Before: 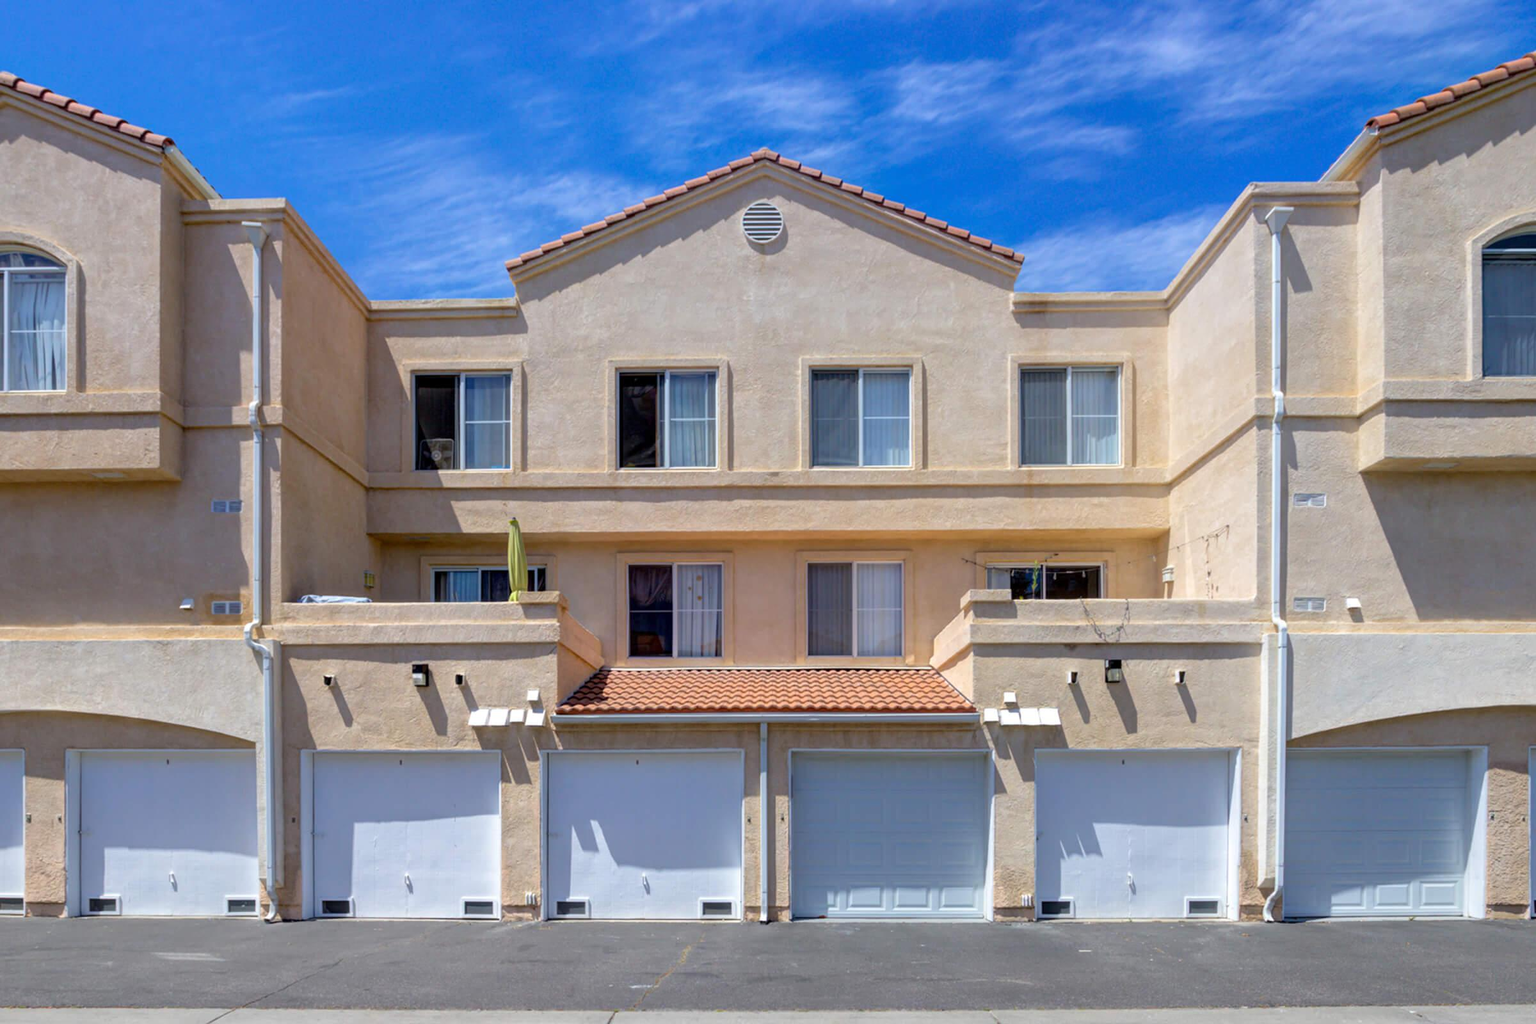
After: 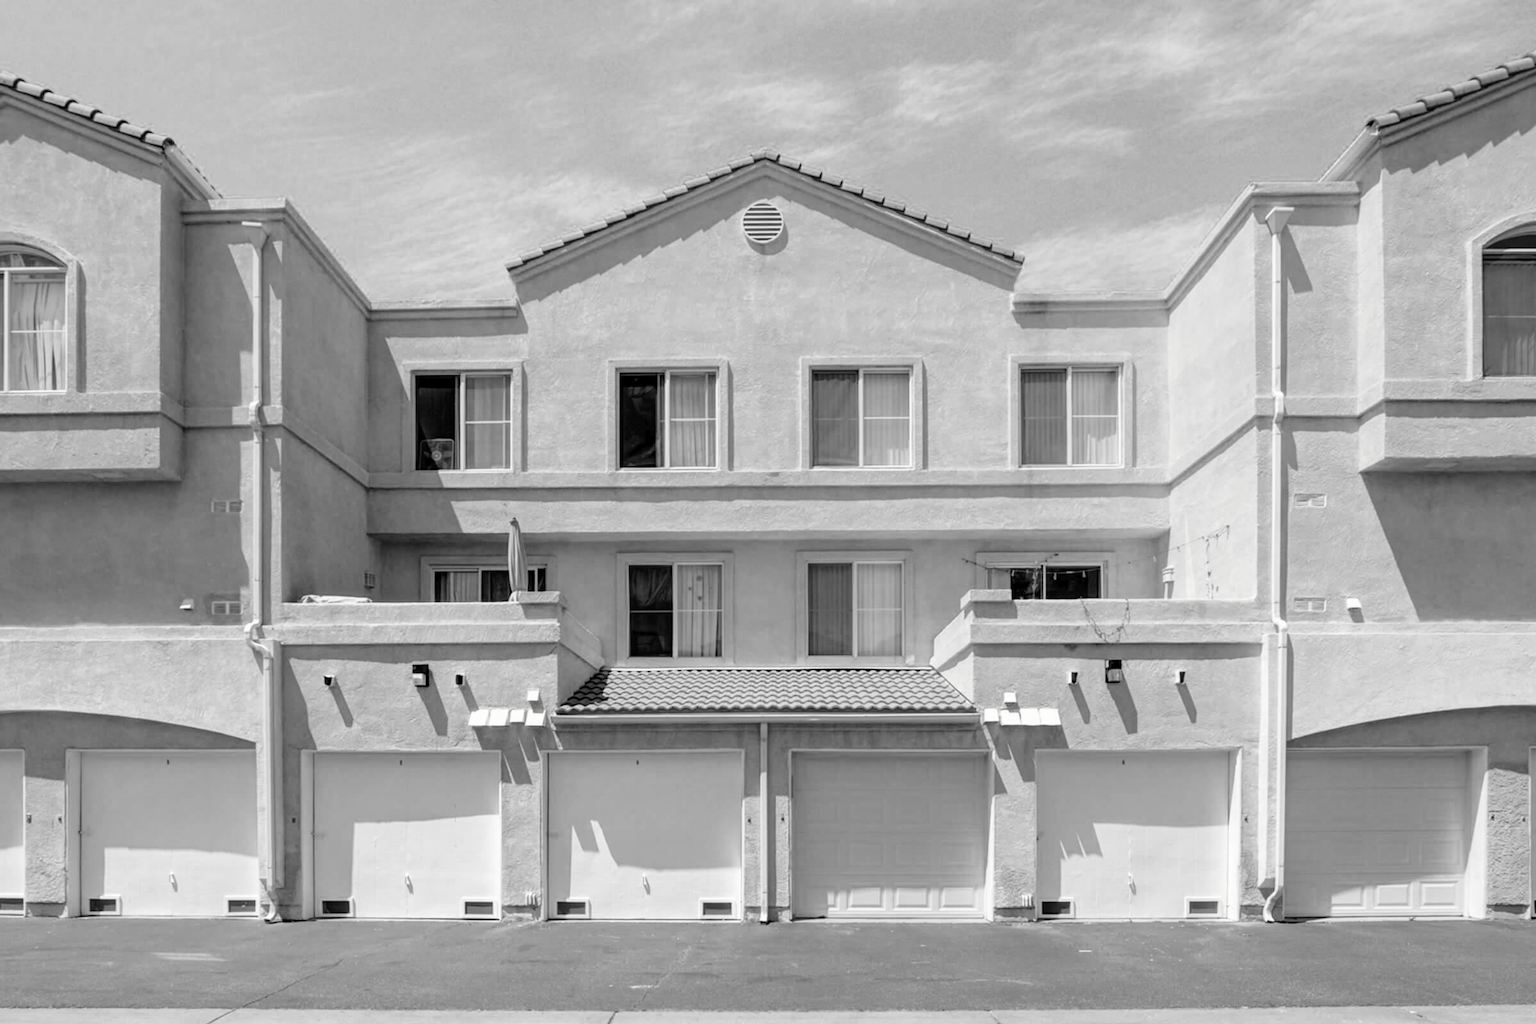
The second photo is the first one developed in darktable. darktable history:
tone curve: curves: ch0 [(0, 0) (0.003, 0.019) (0.011, 0.019) (0.025, 0.026) (0.044, 0.043) (0.069, 0.066) (0.1, 0.095) (0.136, 0.133) (0.177, 0.181) (0.224, 0.233) (0.277, 0.302) (0.335, 0.375) (0.399, 0.452) (0.468, 0.532) (0.543, 0.609) (0.623, 0.695) (0.709, 0.775) (0.801, 0.865) (0.898, 0.932) (1, 1)], preserve colors none
color look up table: target L [97.23, 95.84, 88.12, 83.84, 89.53, 79.52, 77.34, 77.71, 76.25, 50.17, 71.1, 62.08, 60.17, 48.84, 38.8, 48.84, 44.82, 17.69, 7.247, 201, 84.2, 83.12, 72.94, 65.49, 67.74, 58.38, 68.12, 63.6, 37.13, 33.18, 34.03, 23.97, 13.87, 90.24, 89.53, 86.7, 73.31, 67.37, 82.76, 63.22, 44, 30.59, 35.16, 15.64, 89.53, 86.7, 79.88, 42.37, 44.82], target a [-0.099, -0.099, -0.003, -0.002, -0.002, 0 ×4, 0.001, 0 ×4, 0.001, 0 ×6, -0.001, 0, -0.001, 0, 0.001, 0, 0, 0.001, 0, 0.001, 0, 0, -0.003, -0.002, -0.003, 0 ×6, 0.001, 0, -0.002, -0.003, 0, 0, 0], target b [1.22, 1.224, 0.024, 0.023, 0.024, 0.001 ×4, -0.004, 0.001, 0.002, 0.002, 0.001, -0.003, 0.001, 0.001, -0.002, 0.004, -0.001, 0.001, 0.002, 0.001, 0.002, 0.001, -0.004, 0.001, 0.002, -0.003, 0.001, -0.003, 0, -0.002, 0.024, 0.024, 0.024, 0.001, 0.001, 0.001, 0.002, 0.001, -0.003, -0.003, 0, 0.024, 0.024, 0.001, -0.003, 0.001], num patches 49
